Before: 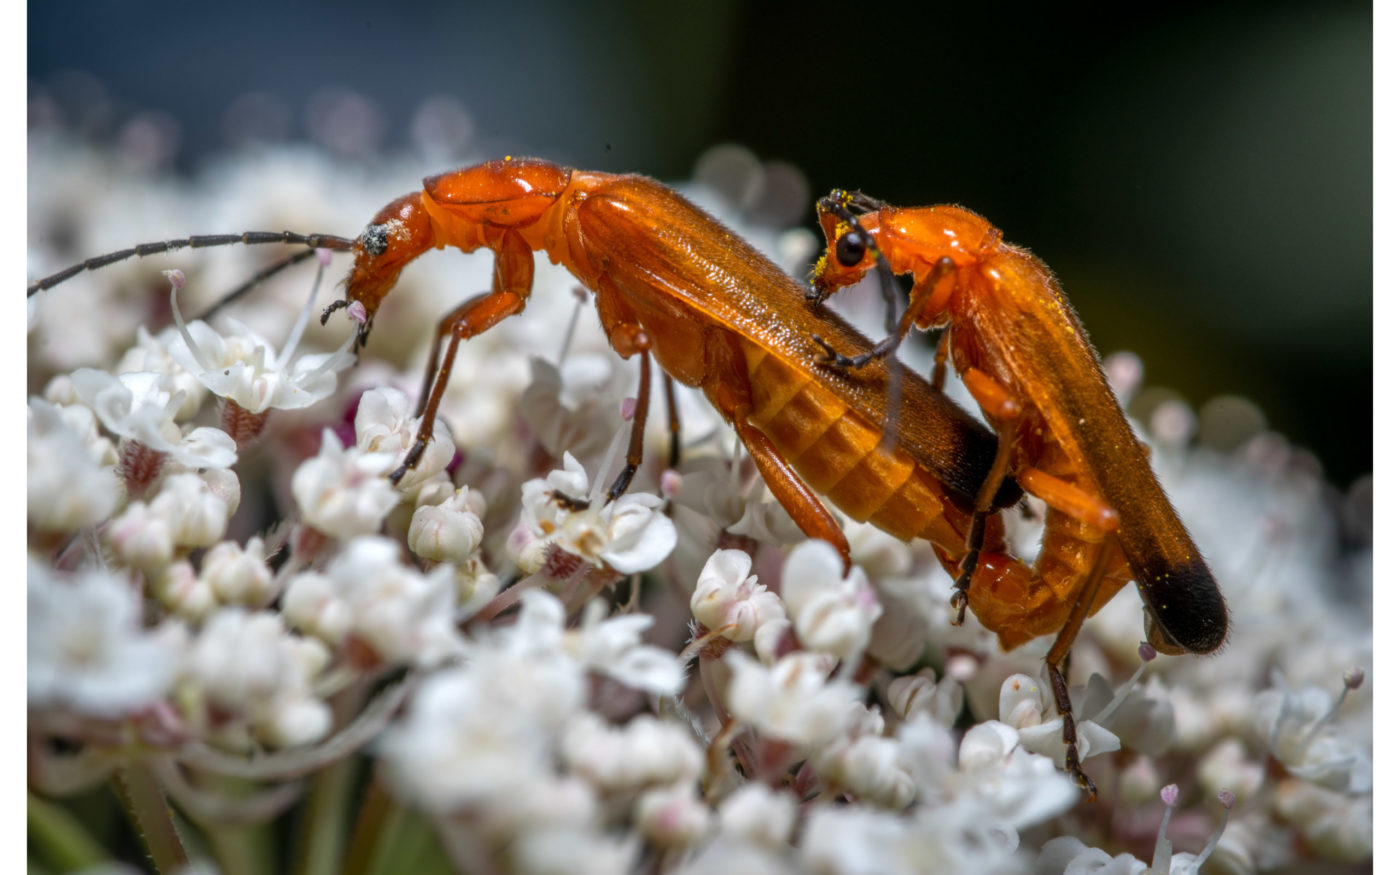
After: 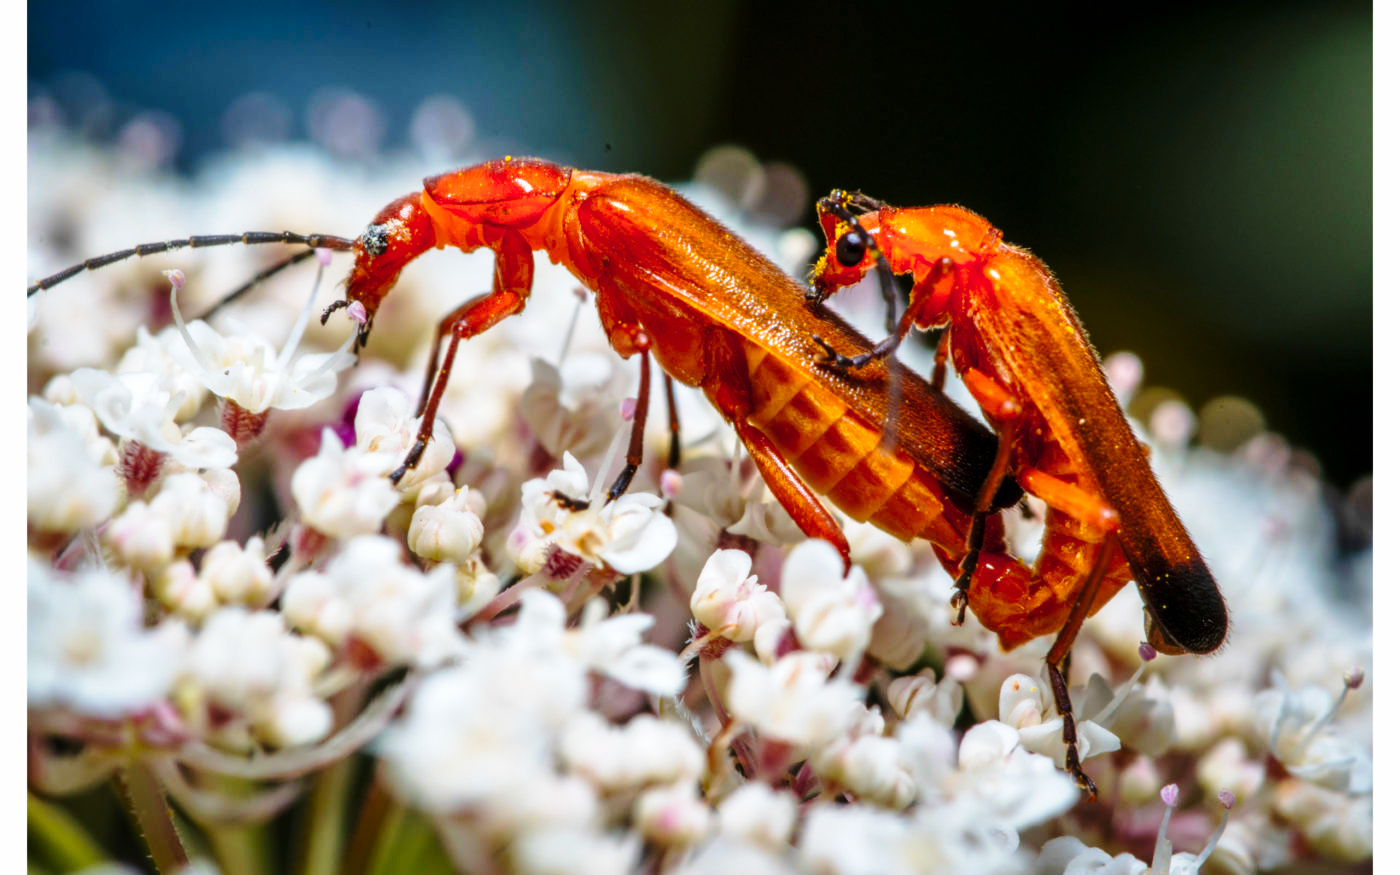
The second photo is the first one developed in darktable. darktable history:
color balance rgb: shadows lift › luminance -9.895%, perceptual saturation grading › global saturation 19.651%, hue shift -7.88°
velvia: on, module defaults
base curve: curves: ch0 [(0, 0) (0.028, 0.03) (0.121, 0.232) (0.46, 0.748) (0.859, 0.968) (1, 1)], preserve colors none
exposure: exposure -0.054 EV, compensate exposure bias true, compensate highlight preservation false
